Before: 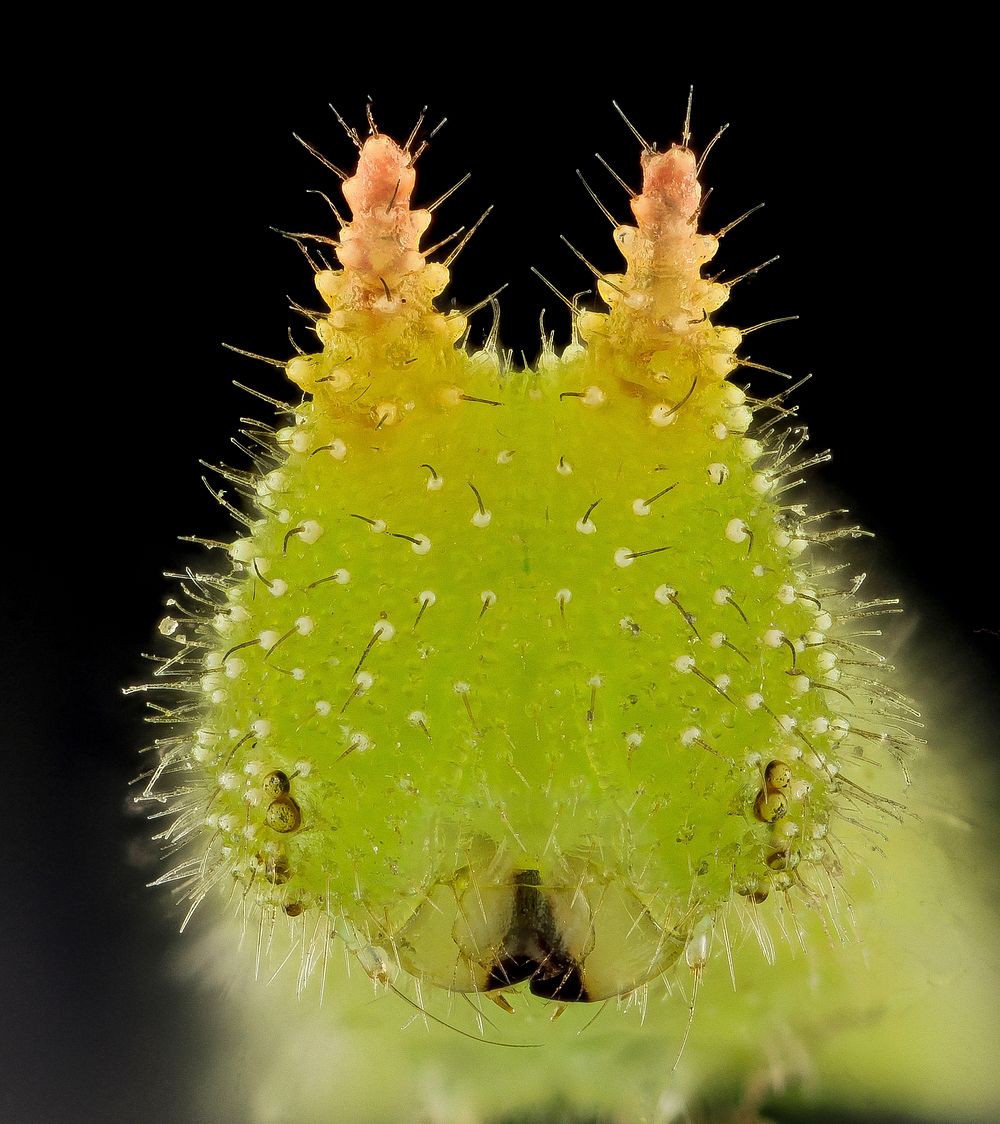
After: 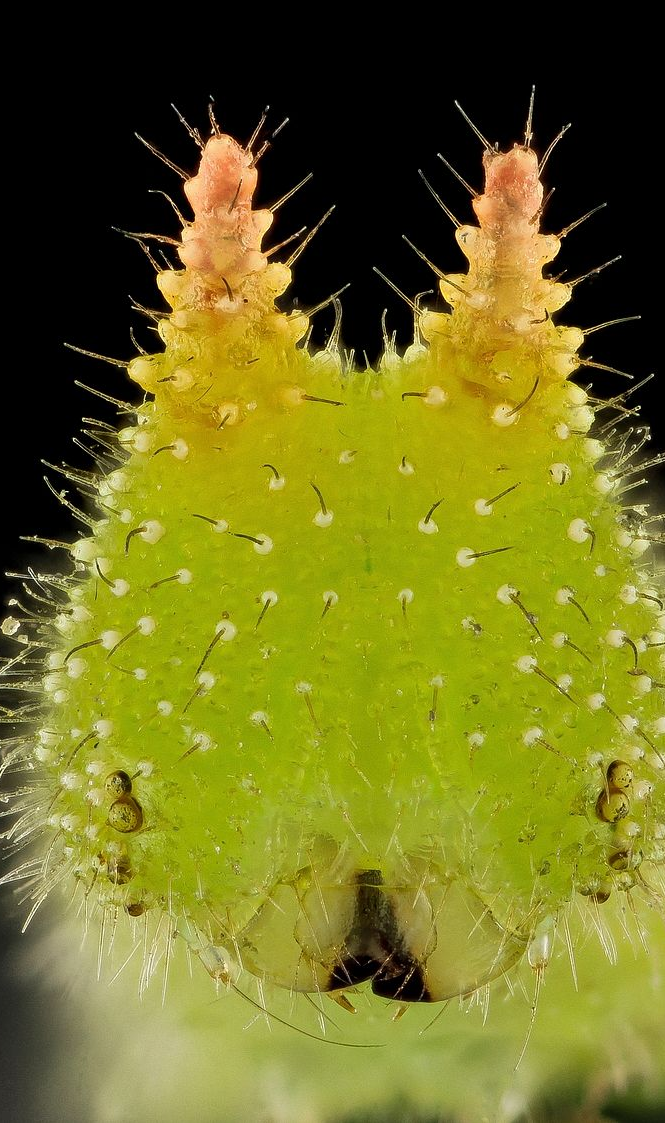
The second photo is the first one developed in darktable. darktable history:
crop and rotate: left 15.81%, right 17.677%
